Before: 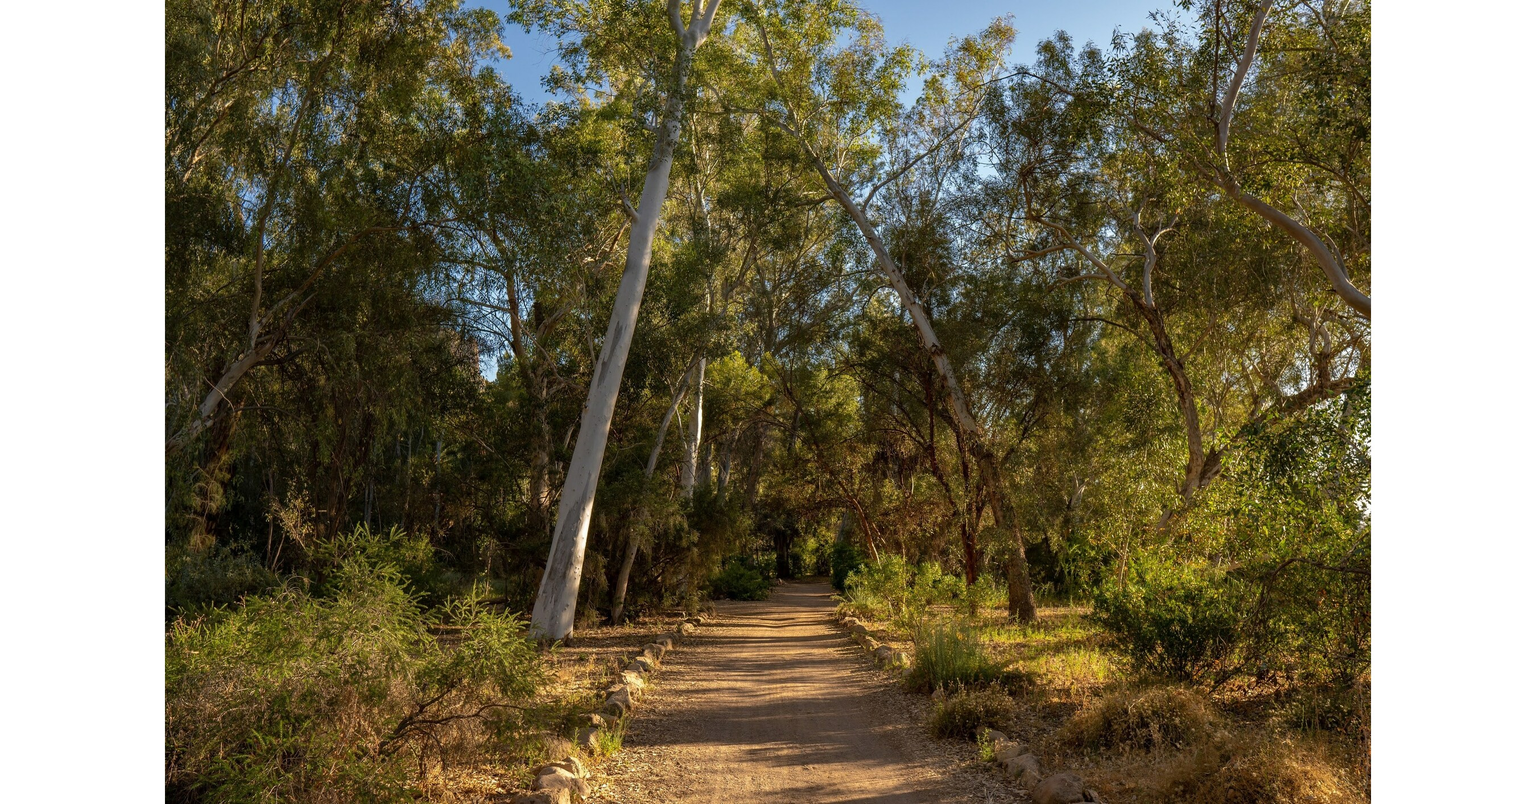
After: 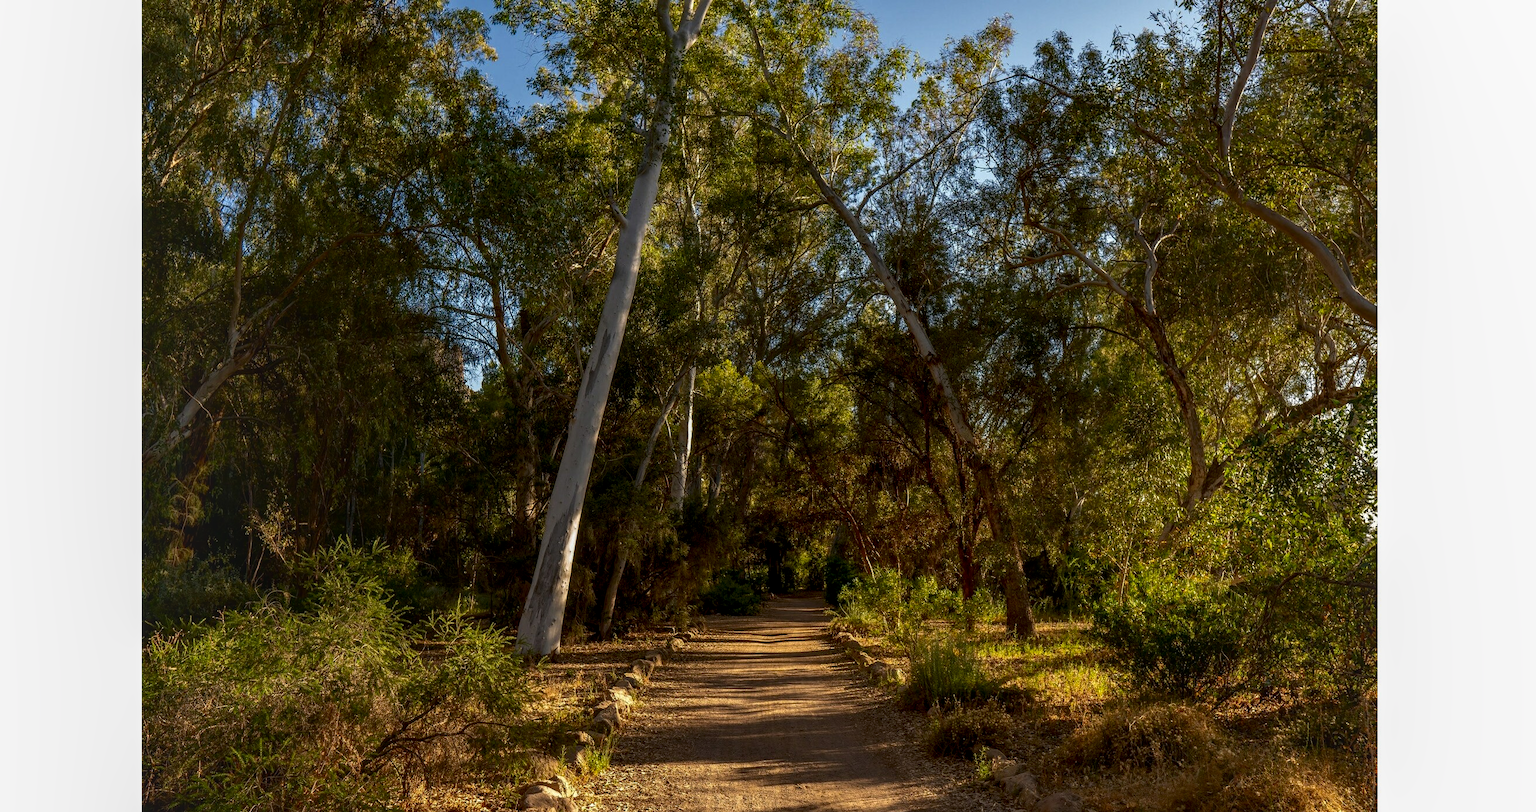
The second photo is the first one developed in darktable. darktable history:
contrast brightness saturation: brightness -0.2, saturation 0.08
crop and rotate: left 1.774%, right 0.633%, bottom 1.28%
local contrast: on, module defaults
